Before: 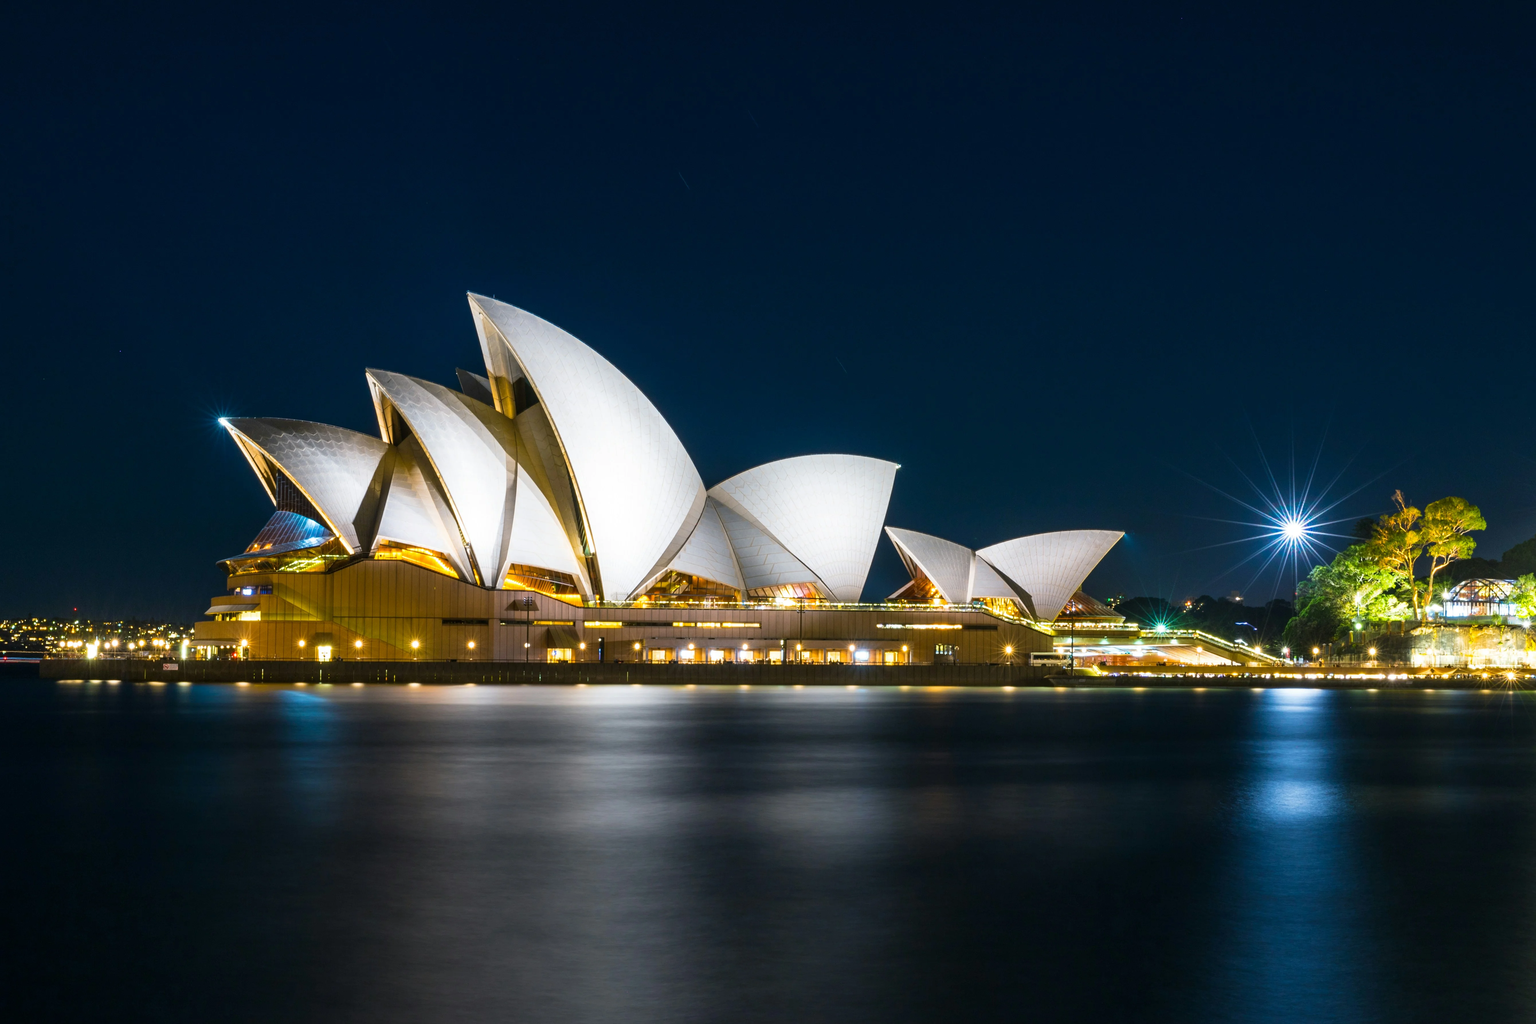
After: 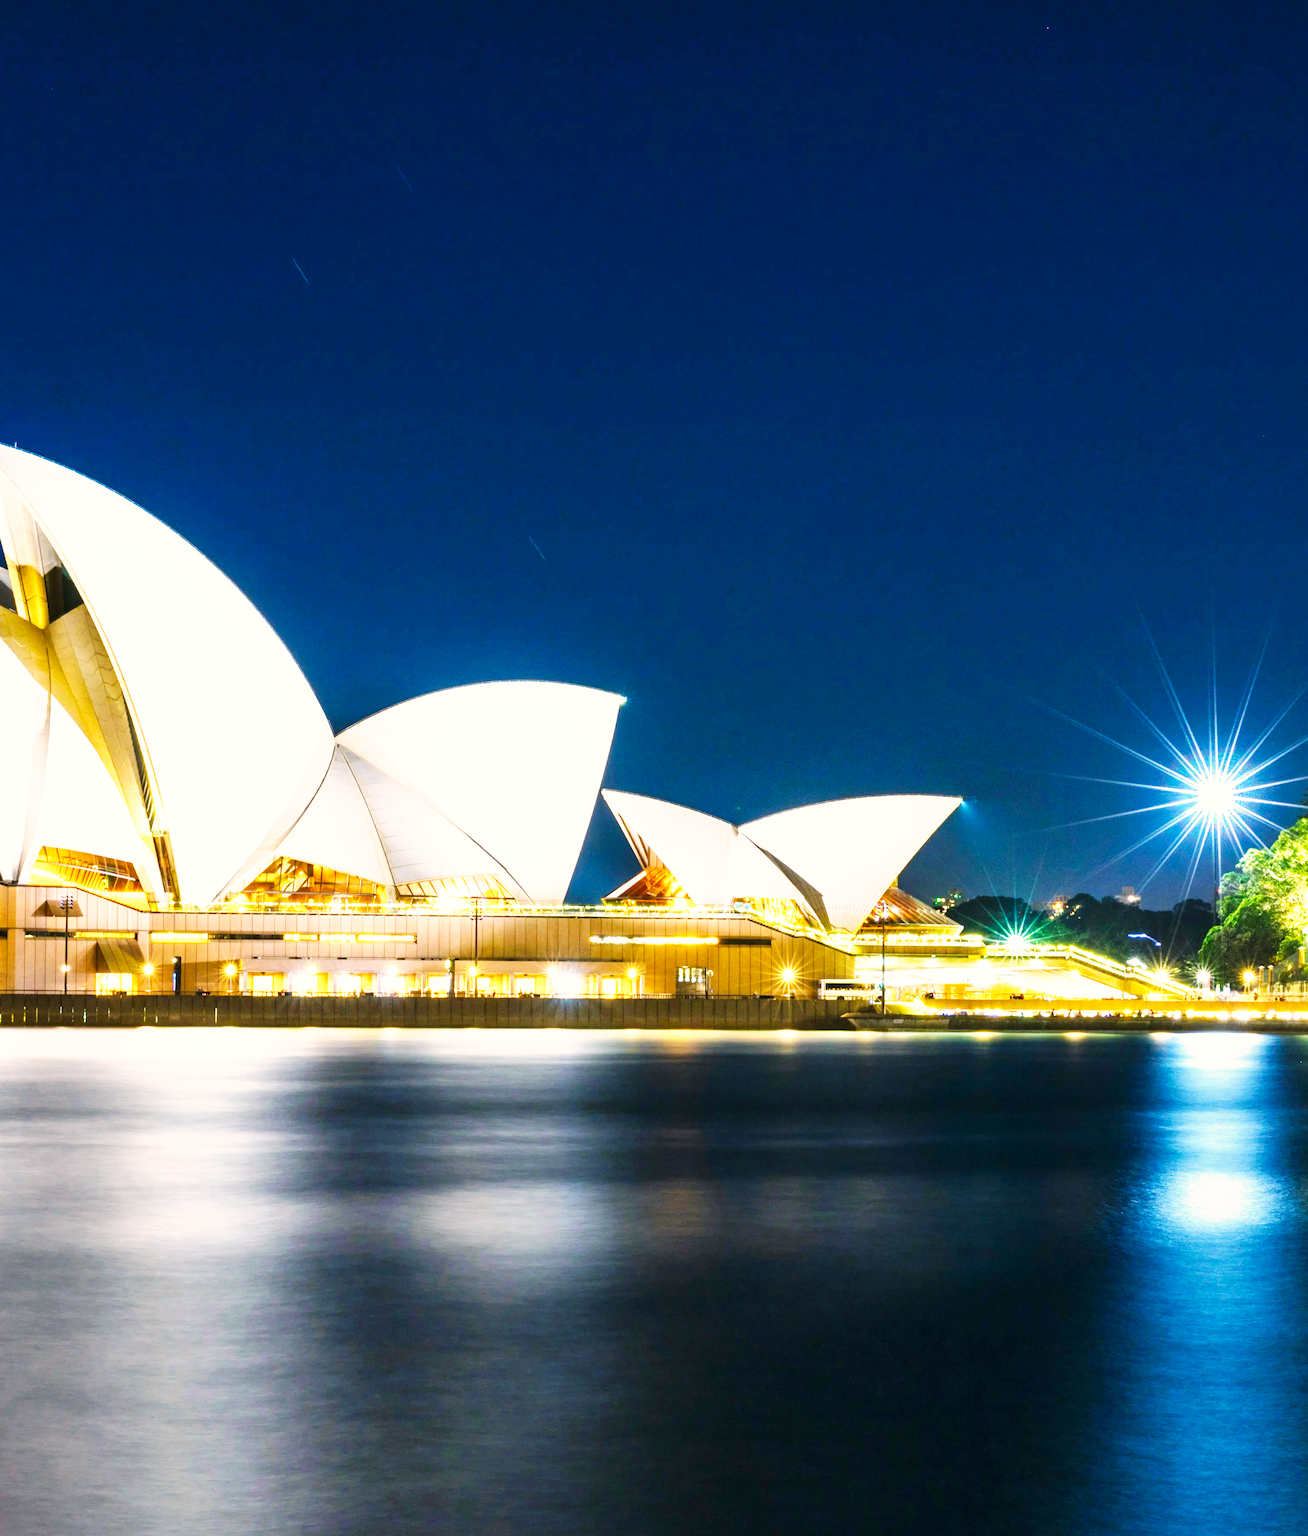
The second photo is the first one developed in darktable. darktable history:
base curve: curves: ch0 [(0, 0) (0.007, 0.004) (0.027, 0.03) (0.046, 0.07) (0.207, 0.54) (0.442, 0.872) (0.673, 0.972) (1, 1)], preserve colors none
exposure: black level correction 0, exposure 1.199 EV, compensate exposure bias true, compensate highlight preservation false
crop: left 31.503%, top 0.024%, right 11.735%
tone equalizer: edges refinement/feathering 500, mask exposure compensation -1.57 EV, preserve details no
color correction: highlights a* 3.78, highlights b* 5.13
